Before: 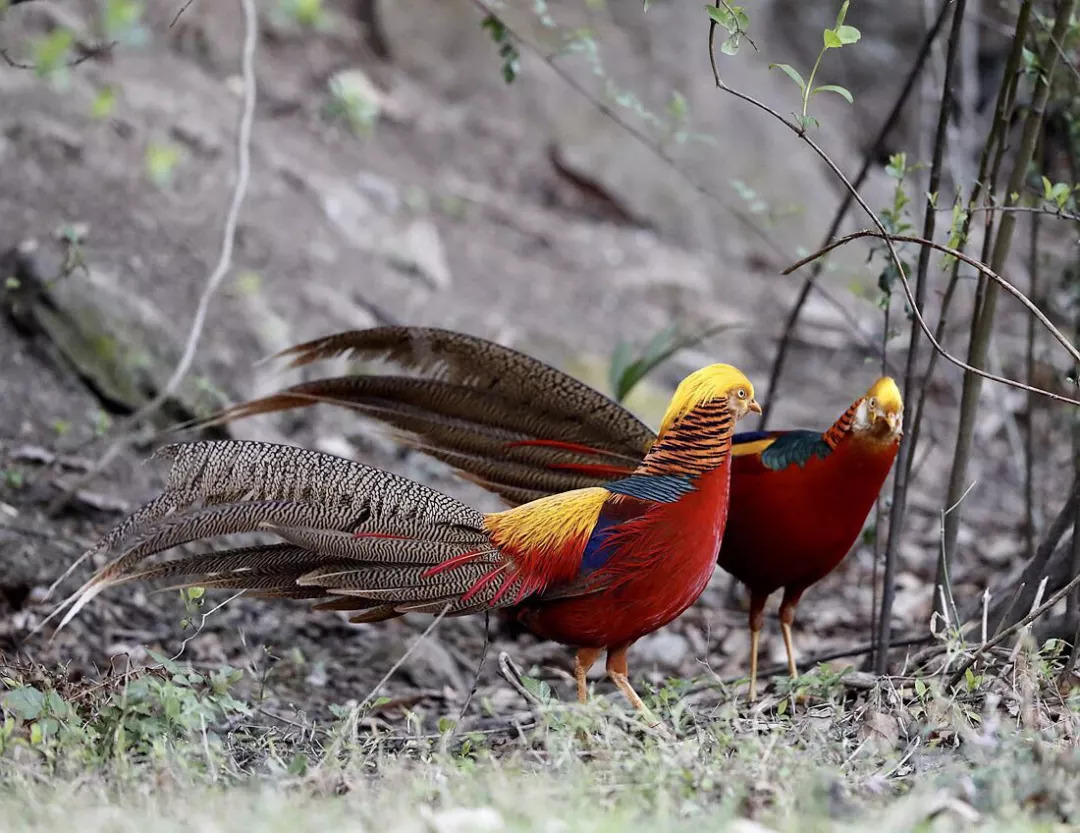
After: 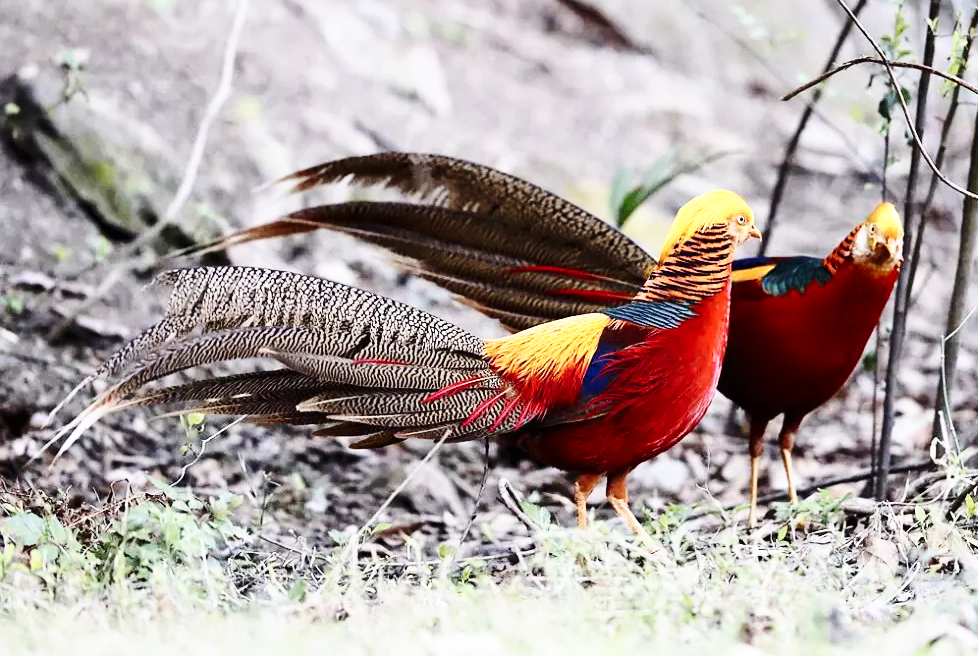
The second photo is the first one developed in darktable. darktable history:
crop: top 20.946%, right 9.386%, bottom 0.273%
contrast brightness saturation: contrast 0.244, brightness 0.087
base curve: curves: ch0 [(0, 0) (0.028, 0.03) (0.121, 0.232) (0.46, 0.748) (0.859, 0.968) (1, 1)], preserve colors none
